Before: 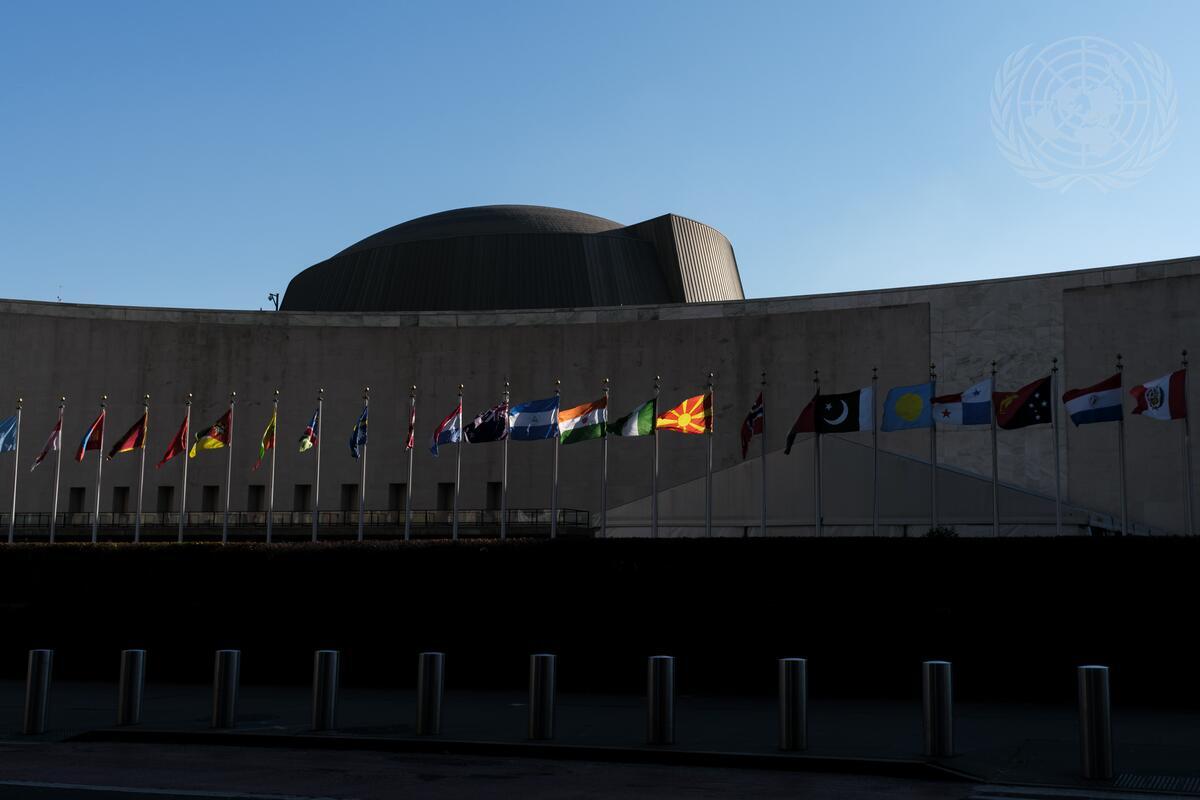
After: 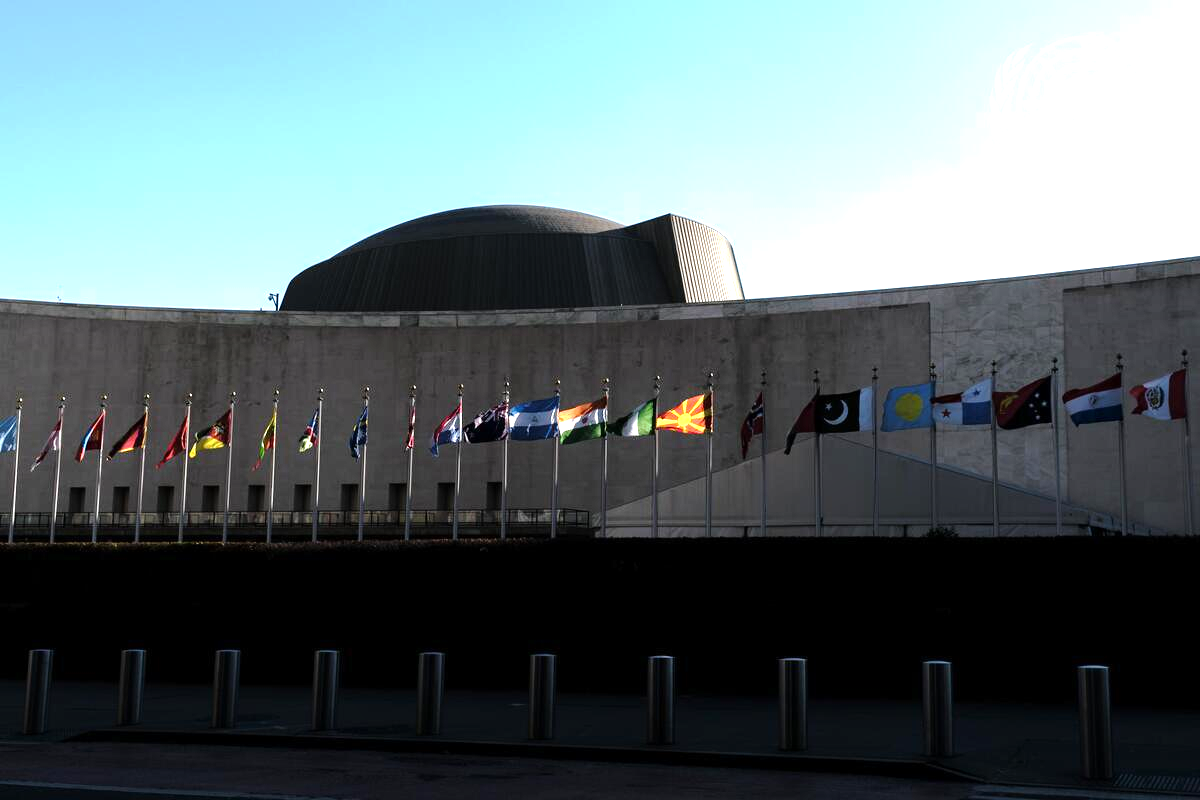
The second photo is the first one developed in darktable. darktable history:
base curve: curves: ch0 [(0, 0) (0.262, 0.32) (0.722, 0.705) (1, 1)], preserve colors none
exposure: exposure 0.775 EV, compensate exposure bias true, compensate highlight preservation false
tone equalizer: -8 EV -0.719 EV, -7 EV -0.714 EV, -6 EV -0.594 EV, -5 EV -0.389 EV, -3 EV 0.372 EV, -2 EV 0.6 EV, -1 EV 0.699 EV, +0 EV 0.779 EV
